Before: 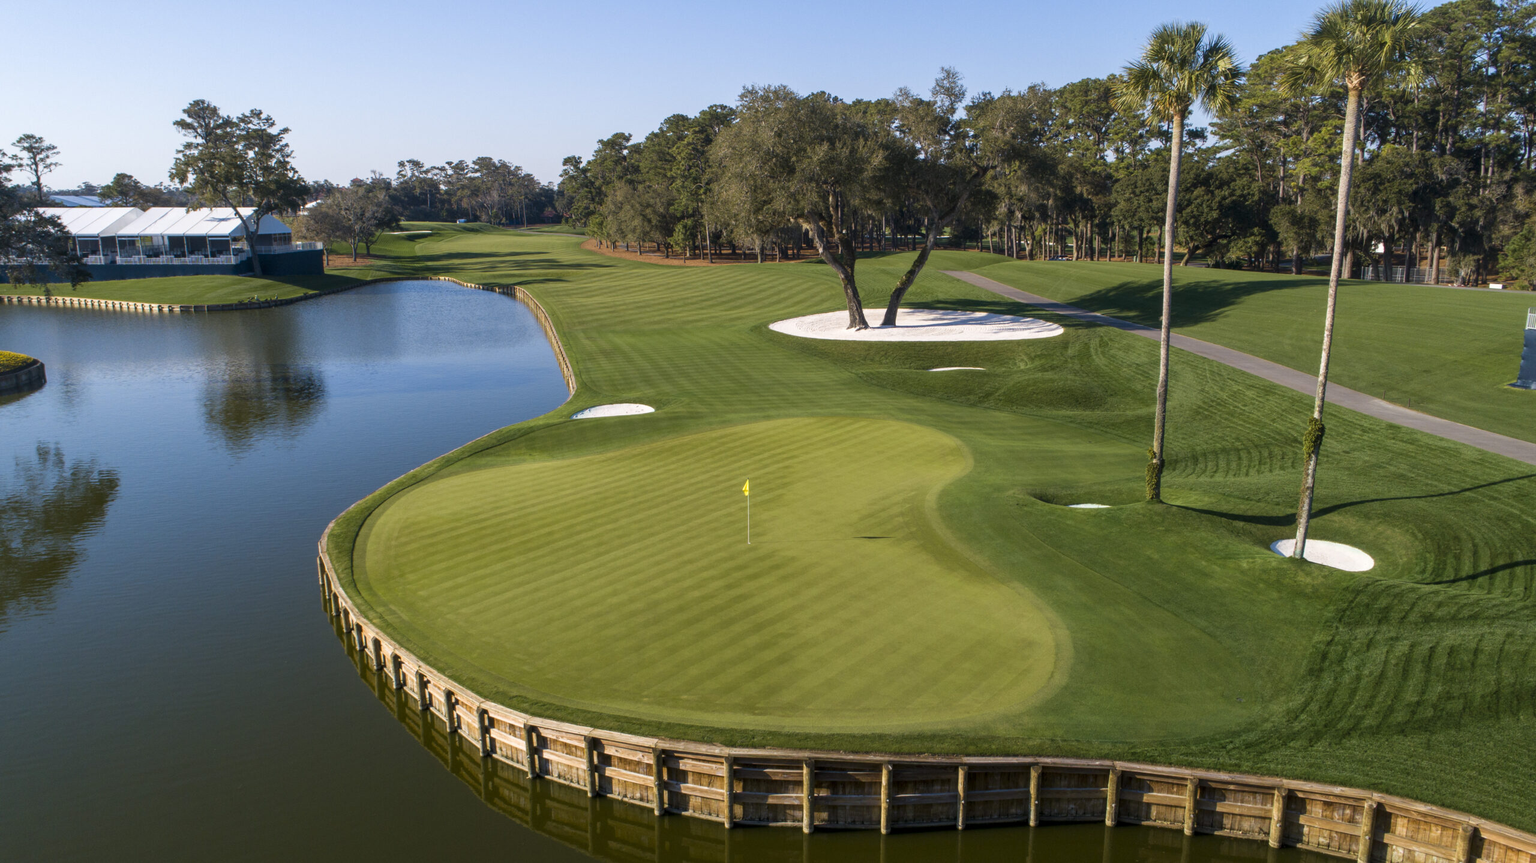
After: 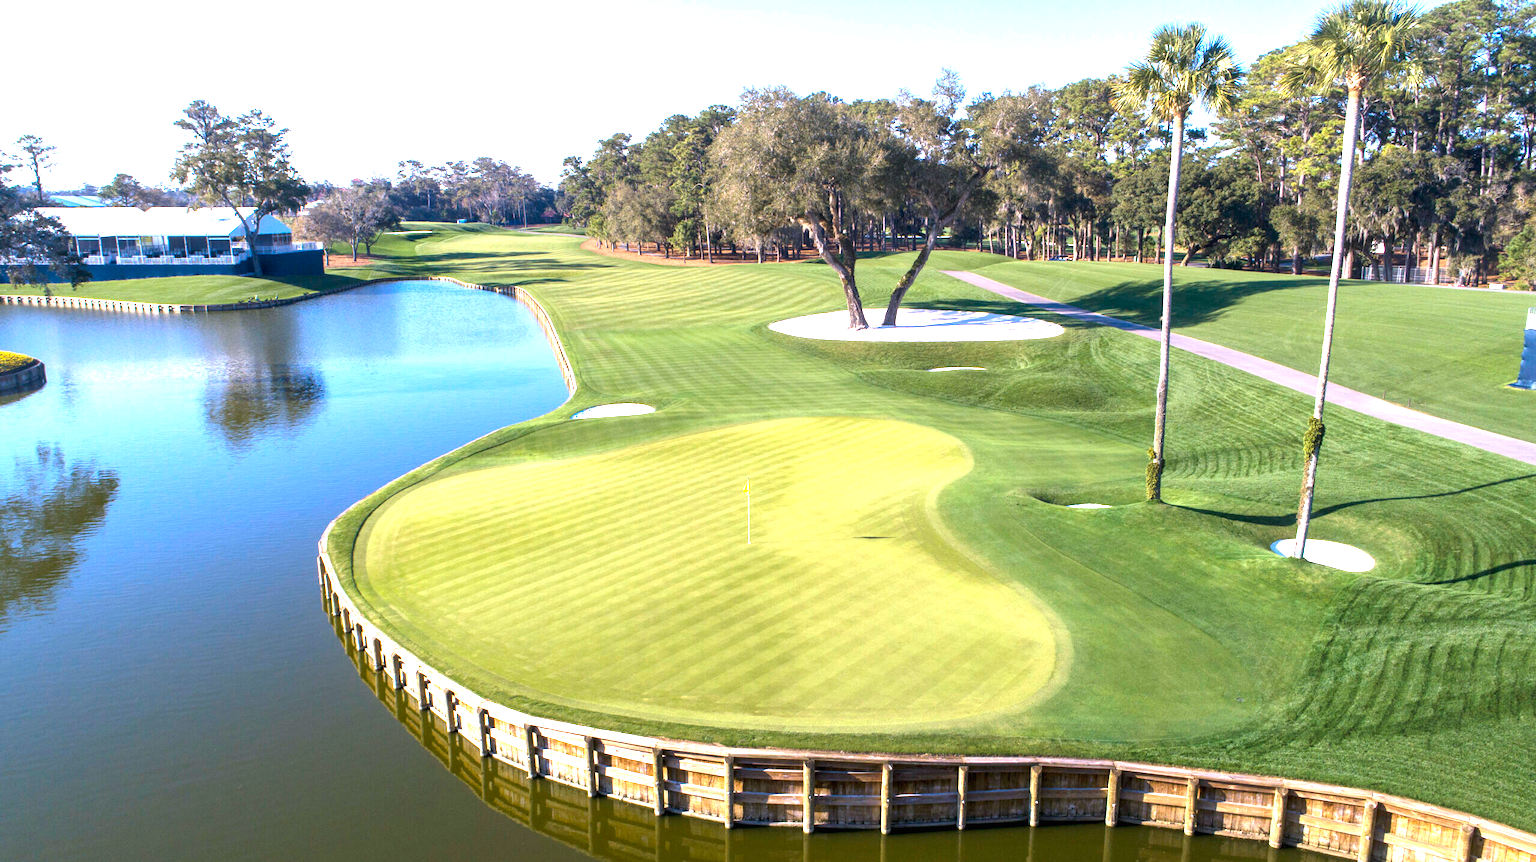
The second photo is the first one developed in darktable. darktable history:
exposure: black level correction 0, exposure 1.741 EV, compensate exposure bias true, compensate highlight preservation false
color calibration: output R [1.063, -0.012, -0.003, 0], output B [-0.079, 0.047, 1, 0], illuminant custom, x 0.389, y 0.387, temperature 3838.64 K
